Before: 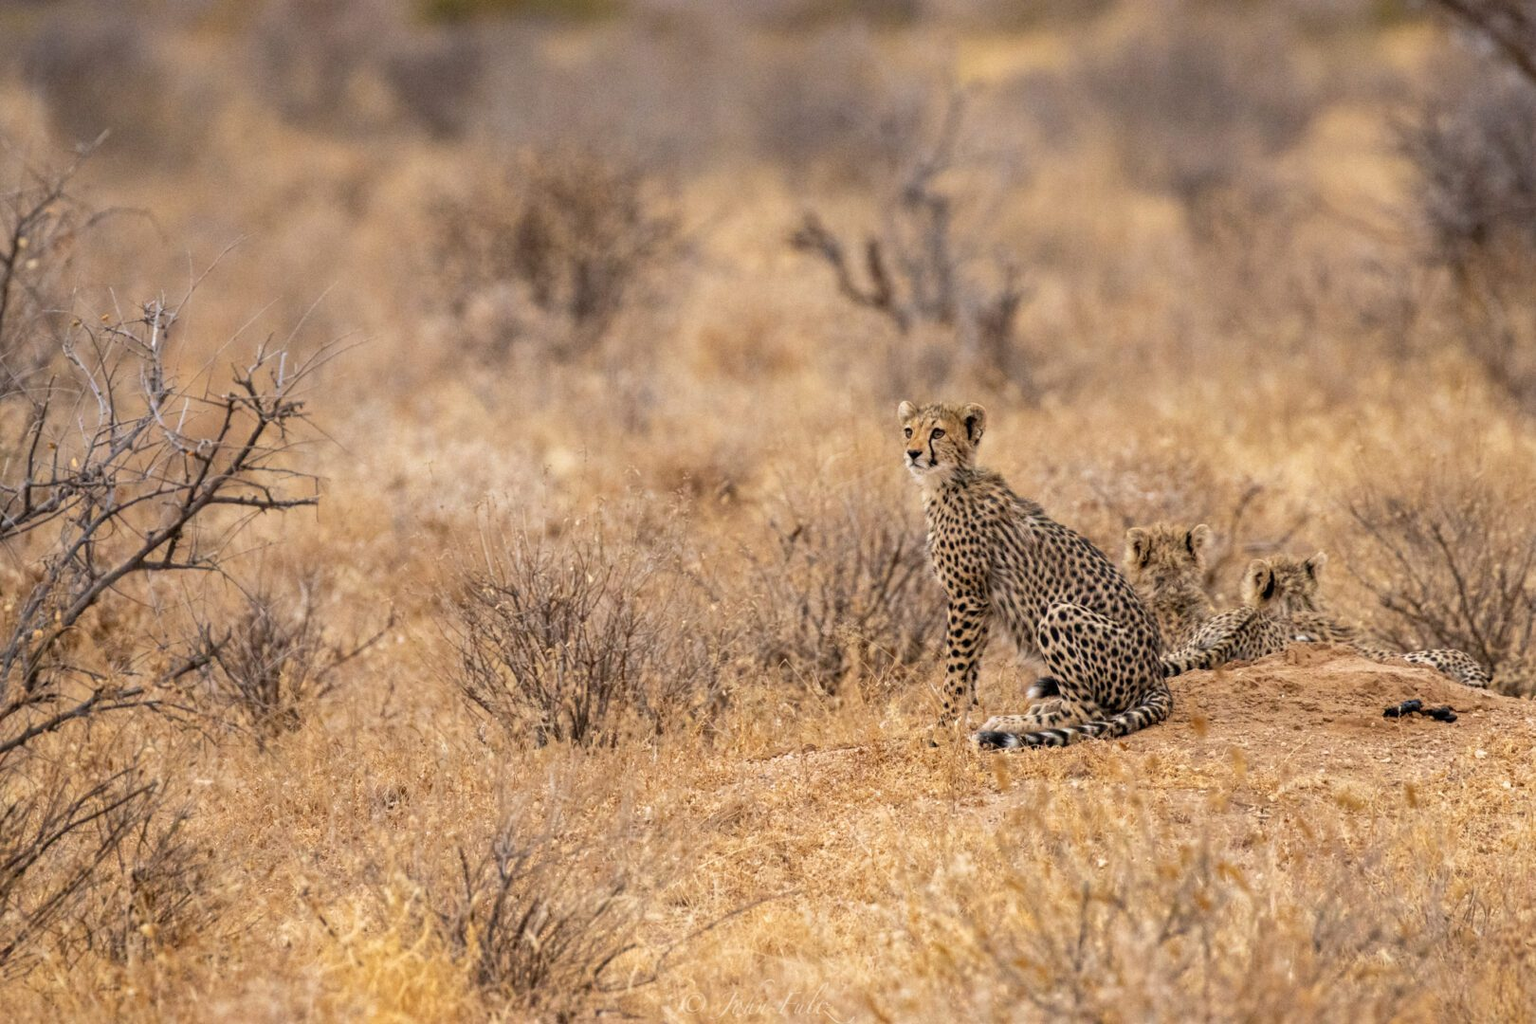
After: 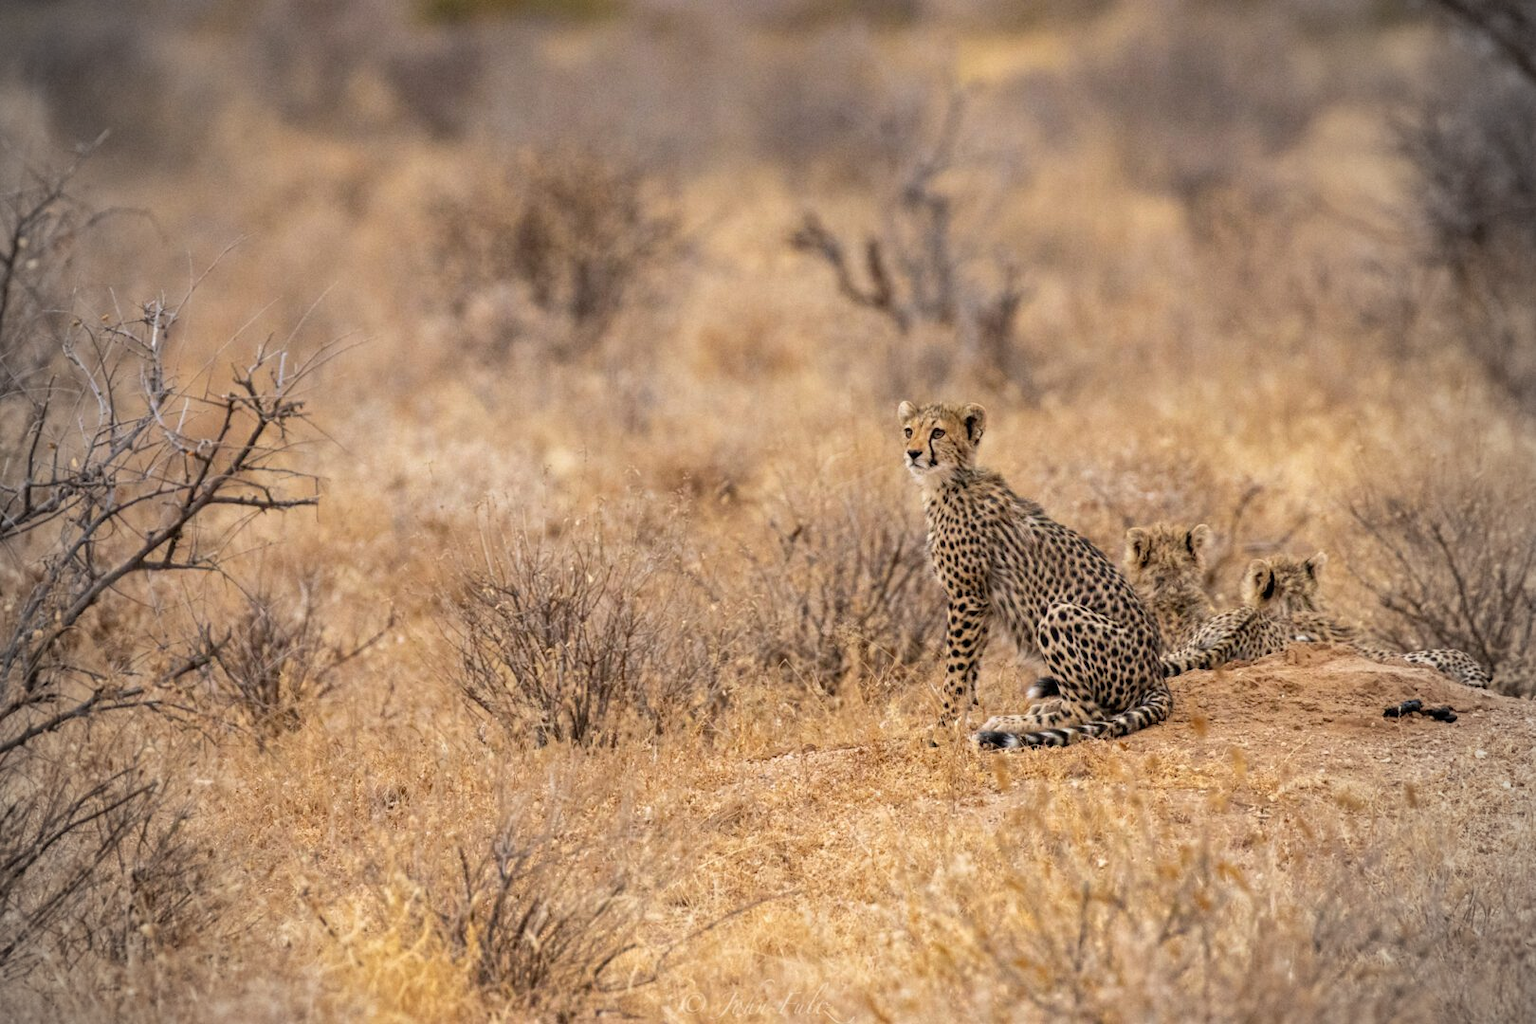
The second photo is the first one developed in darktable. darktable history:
vignetting: fall-off start 73.5%, brightness -0.438, saturation -0.686
